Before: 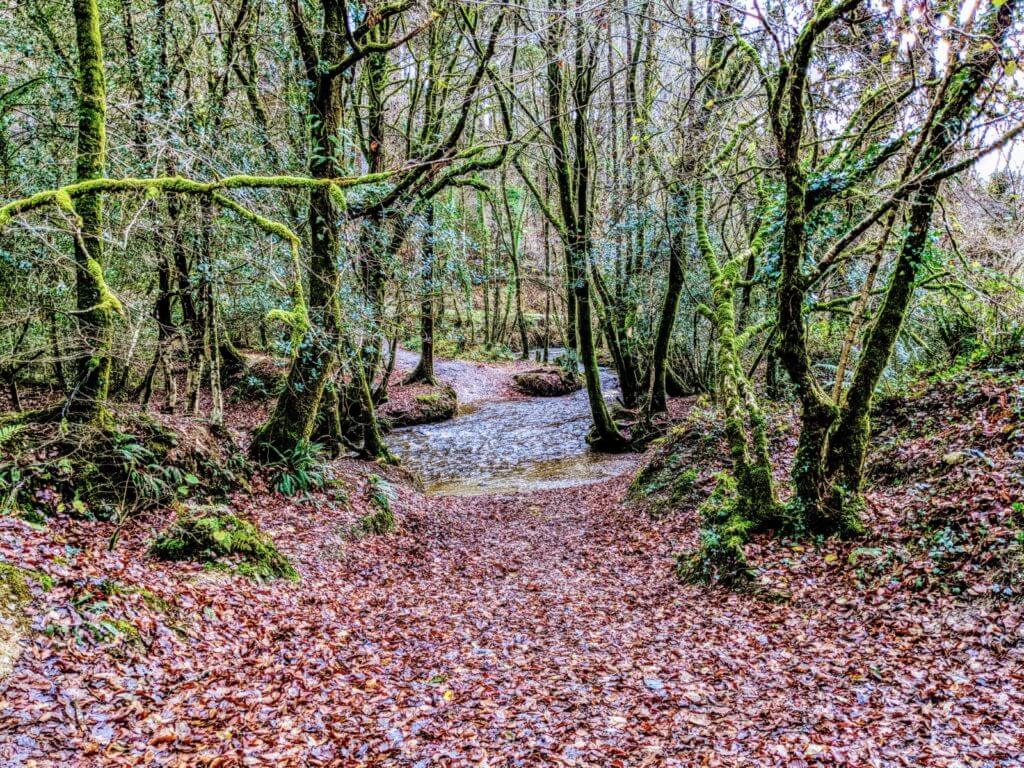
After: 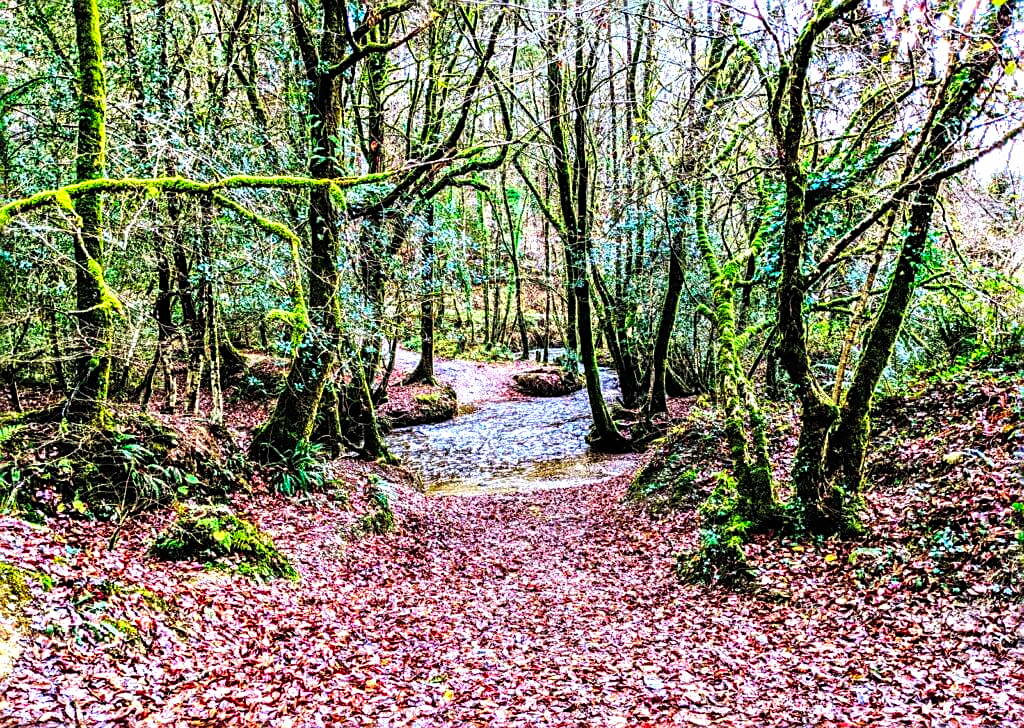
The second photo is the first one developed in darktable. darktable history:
shadows and highlights: shadows 25, highlights -25
sharpen: on, module defaults
rotate and perspective: automatic cropping off
crop and rotate: top 0%, bottom 5.097%
tone equalizer: -8 EV -1.08 EV, -7 EV -1.01 EV, -6 EV -0.867 EV, -5 EV -0.578 EV, -3 EV 0.578 EV, -2 EV 0.867 EV, -1 EV 1.01 EV, +0 EV 1.08 EV, edges refinement/feathering 500, mask exposure compensation -1.57 EV, preserve details no
color contrast: green-magenta contrast 1.69, blue-yellow contrast 1.49
